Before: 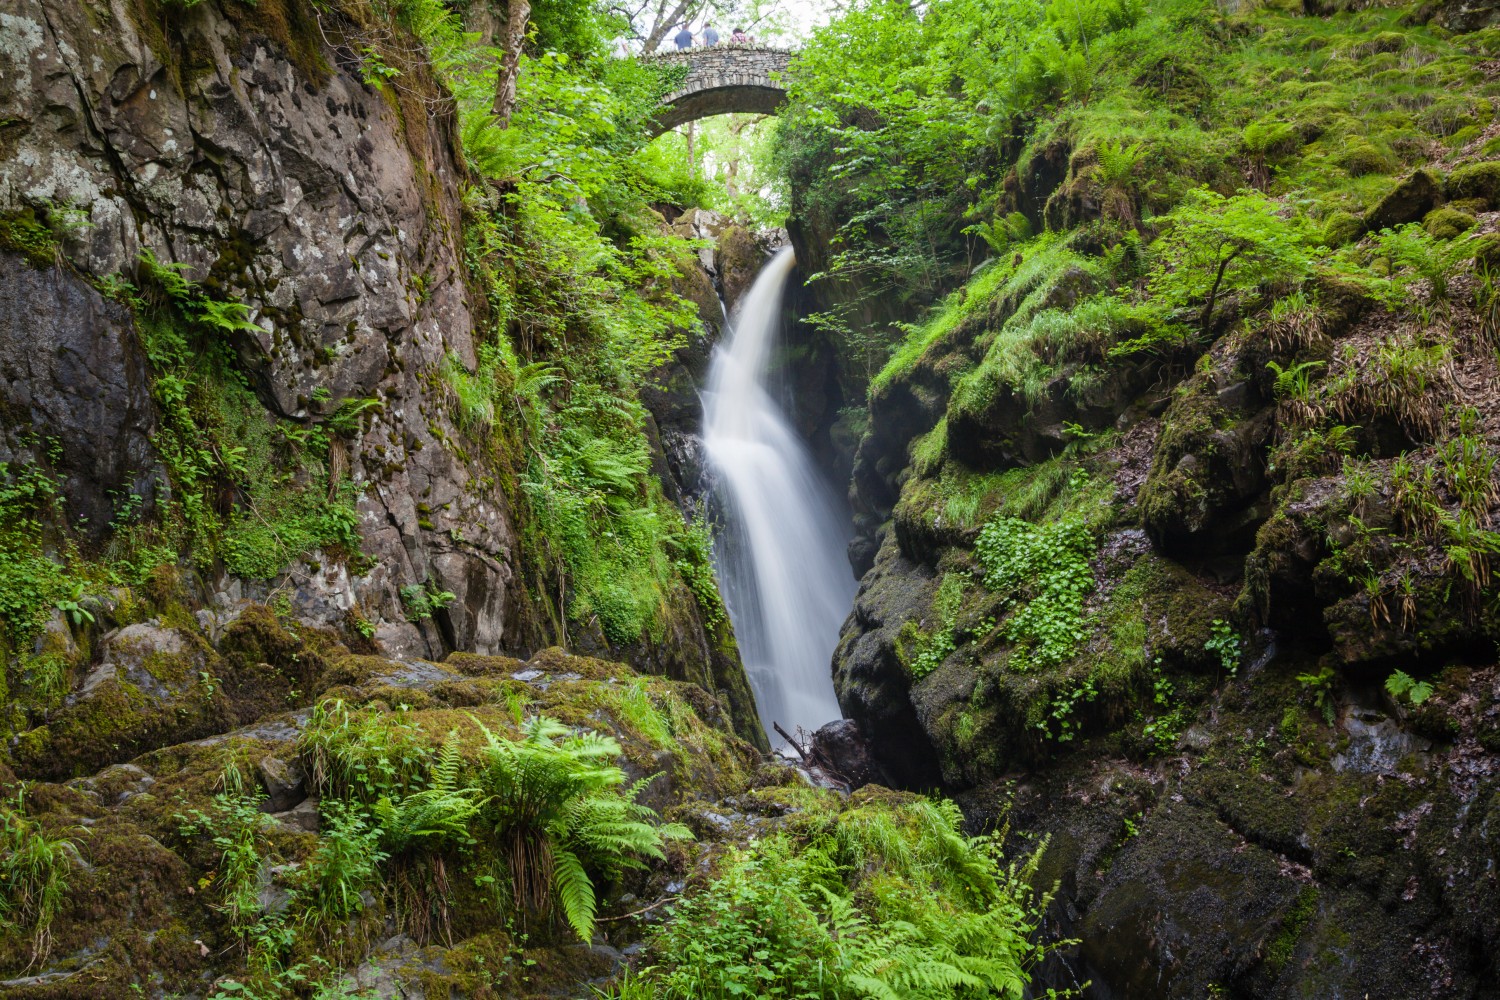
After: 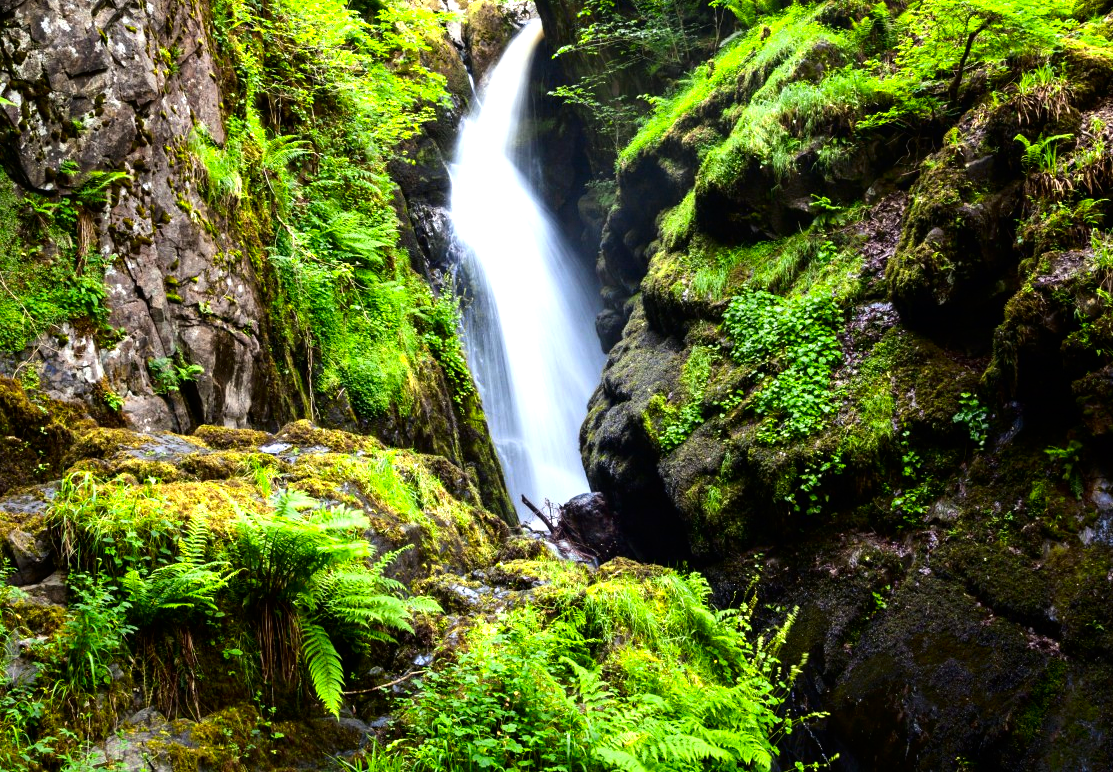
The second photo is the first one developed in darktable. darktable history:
crop: left 16.833%, top 22.757%, right 8.932%
color zones: curves: ch0 [(0, 0.485) (0.178, 0.476) (0.261, 0.623) (0.411, 0.403) (0.708, 0.603) (0.934, 0.412)]; ch1 [(0.003, 0.485) (0.149, 0.496) (0.229, 0.584) (0.326, 0.551) (0.484, 0.262) (0.757, 0.643)]
tone equalizer: -8 EV -1.11 EV, -7 EV -0.98 EV, -6 EV -0.862 EV, -5 EV -0.614 EV, -3 EV 0.554 EV, -2 EV 0.88 EV, -1 EV 1.01 EV, +0 EV 1.07 EV
contrast brightness saturation: contrast 0.123, brightness -0.117, saturation 0.202
